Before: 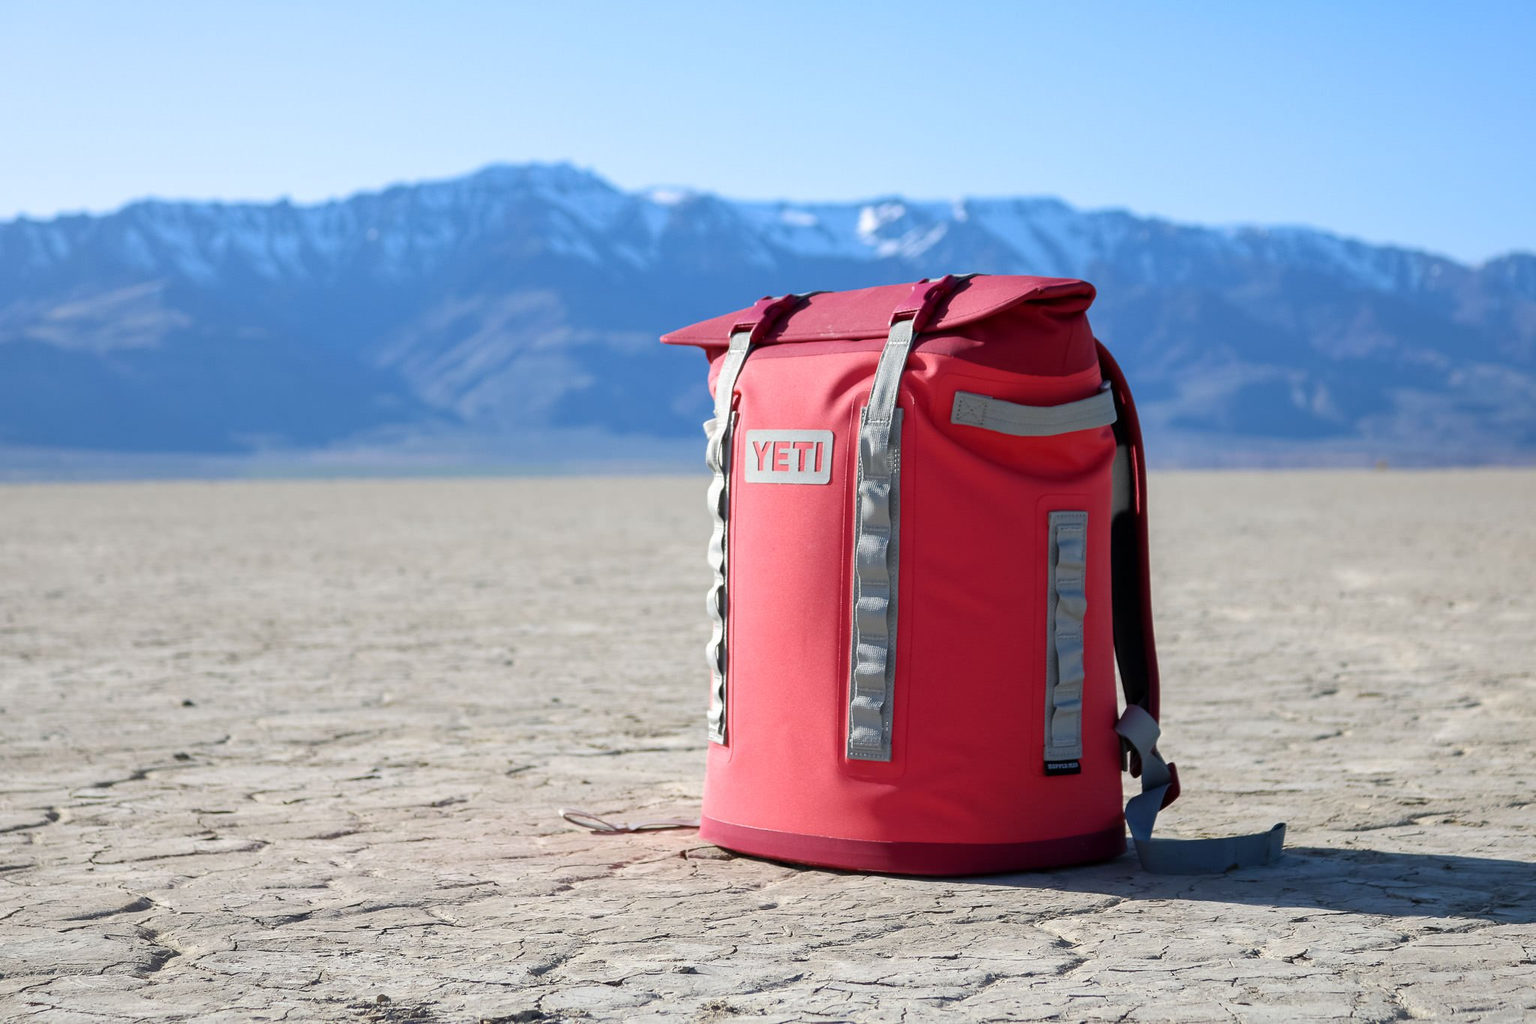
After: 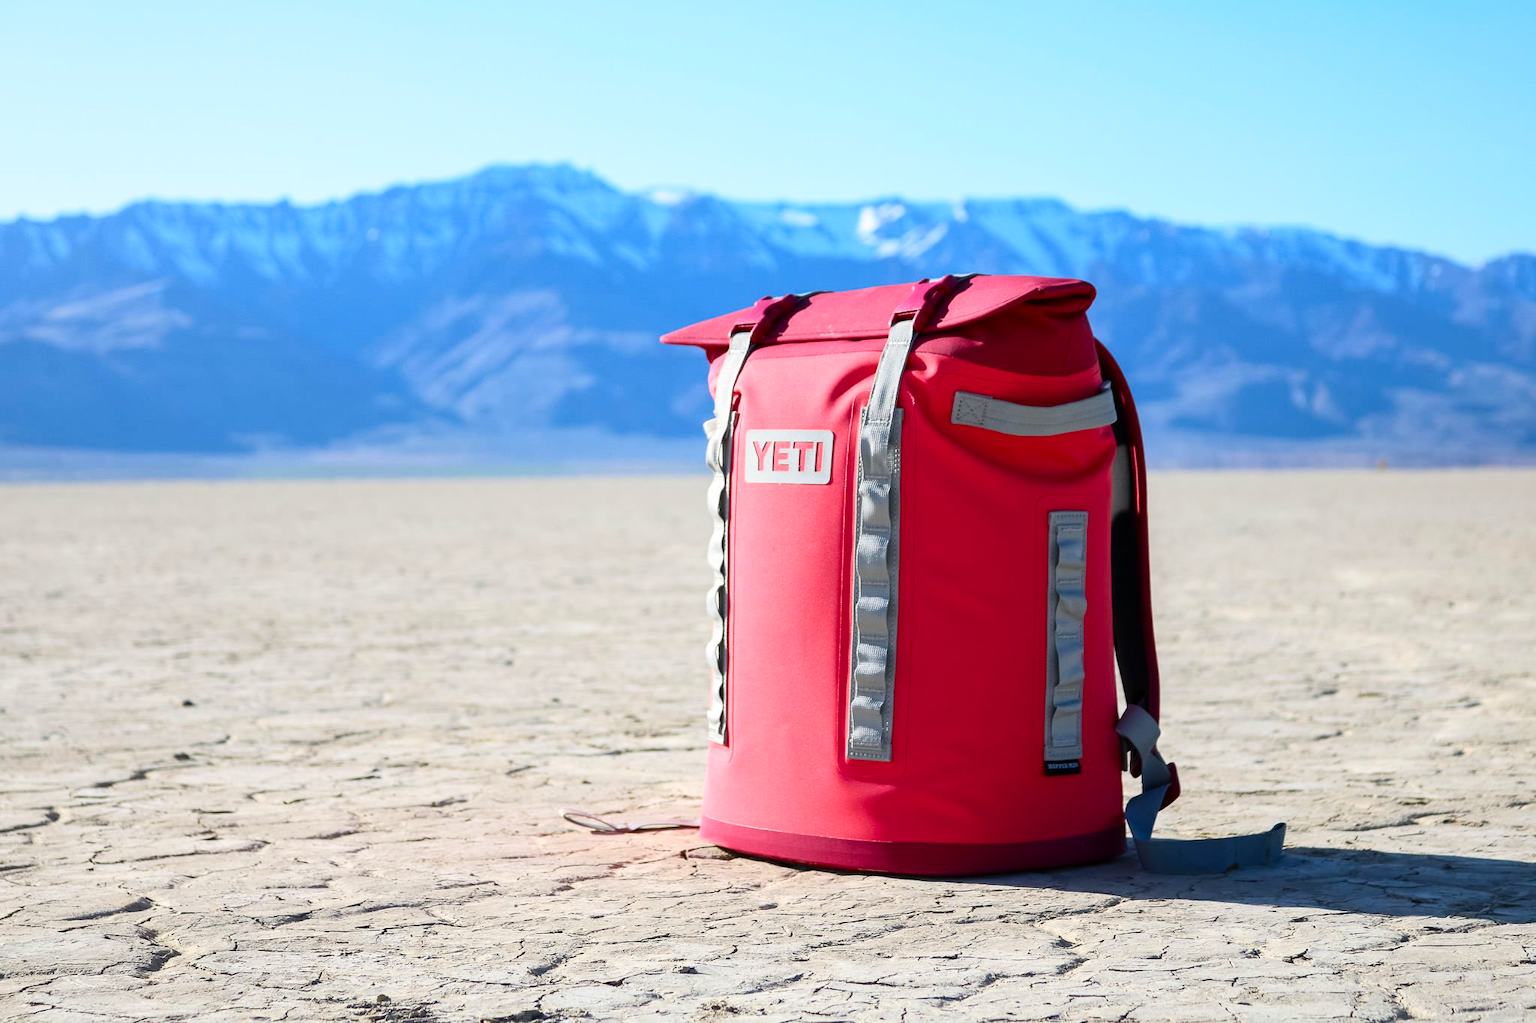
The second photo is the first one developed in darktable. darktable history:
exposure: compensate highlight preservation false
contrast brightness saturation: contrast 0.23, brightness 0.1, saturation 0.29
